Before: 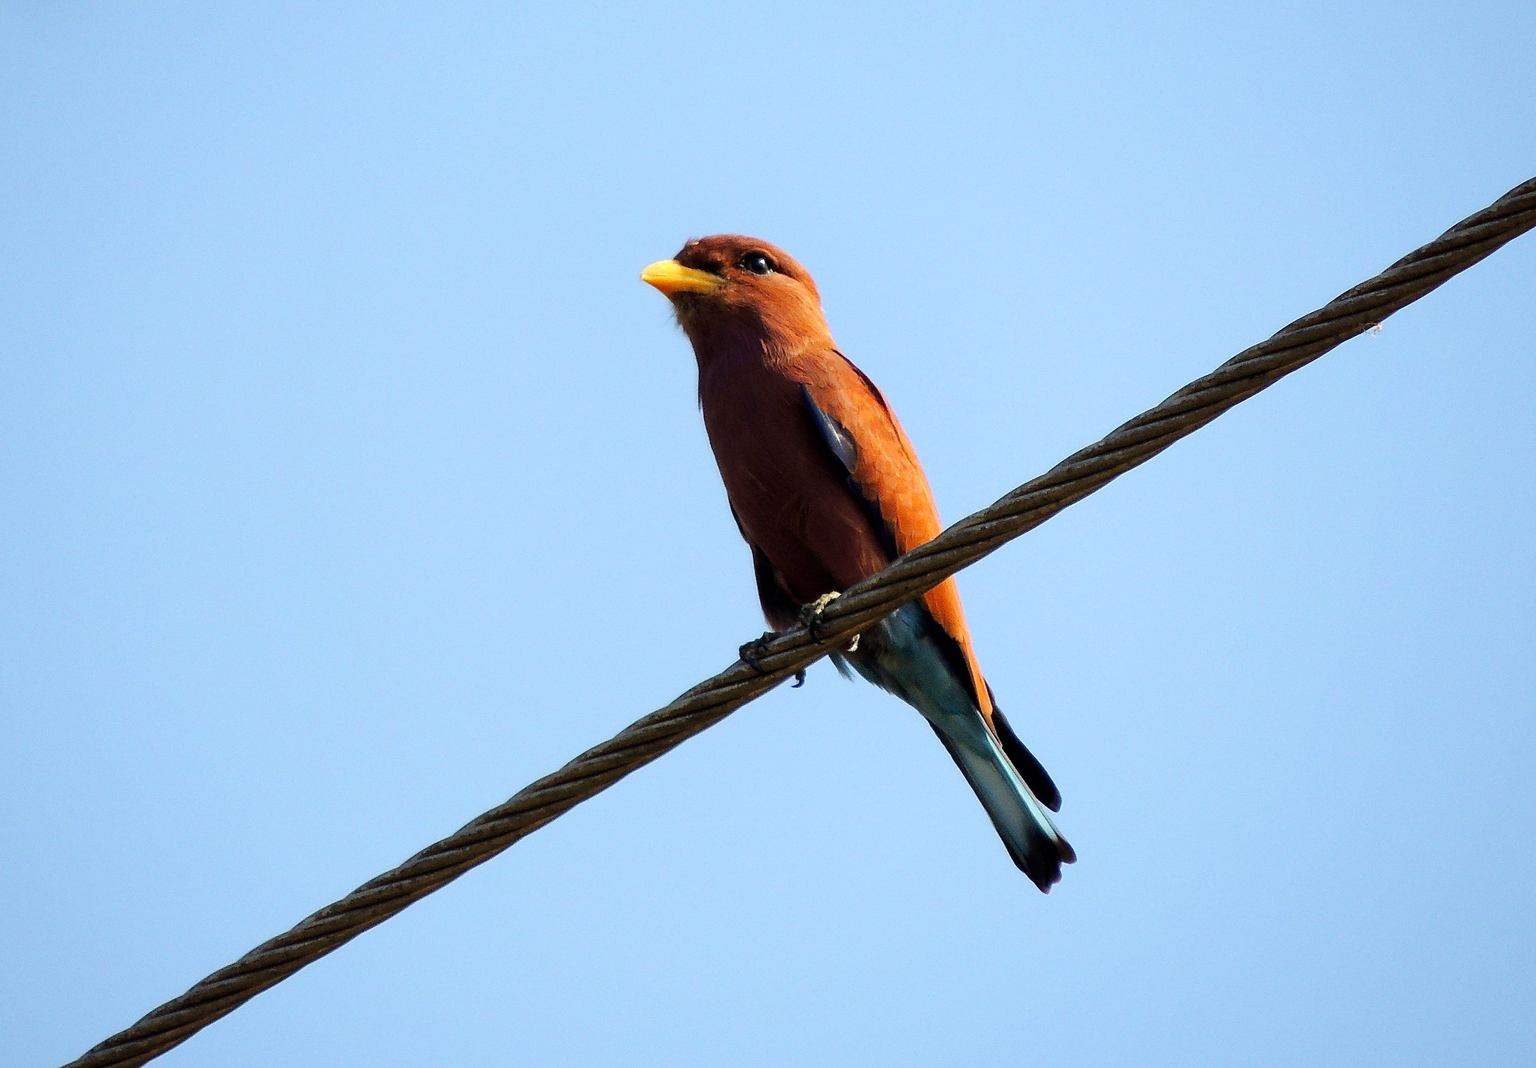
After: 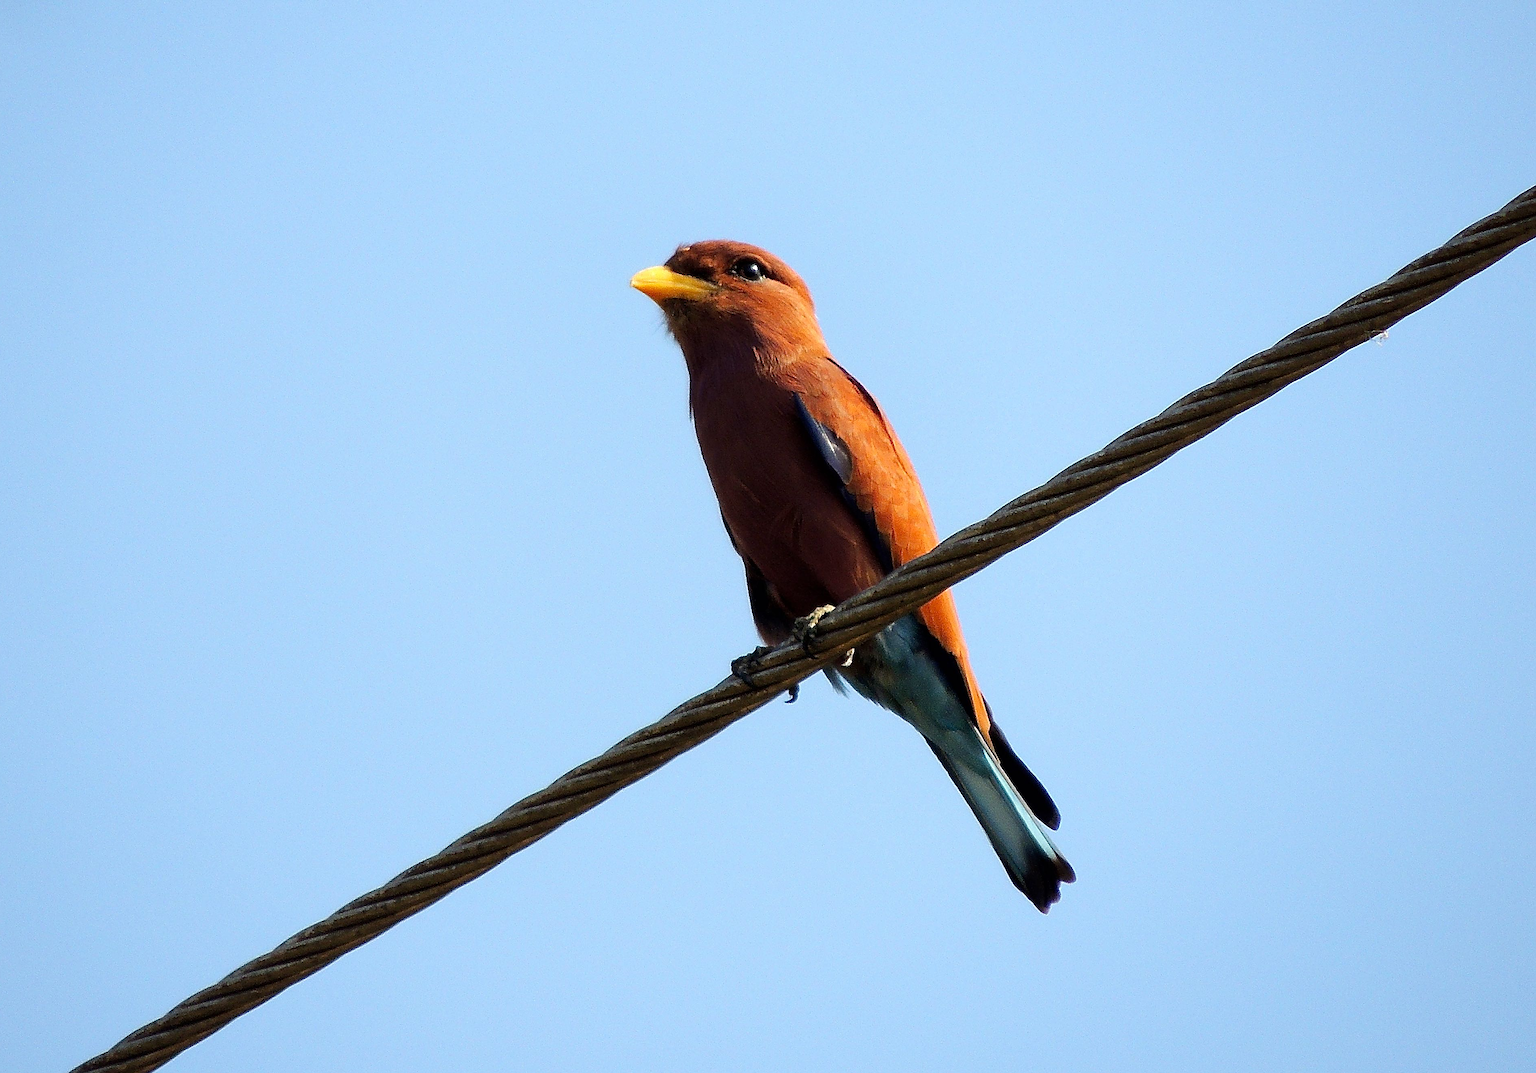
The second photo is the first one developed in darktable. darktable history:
crop and rotate: left 1.594%, right 0.569%, bottom 1.668%
sharpen: on, module defaults
